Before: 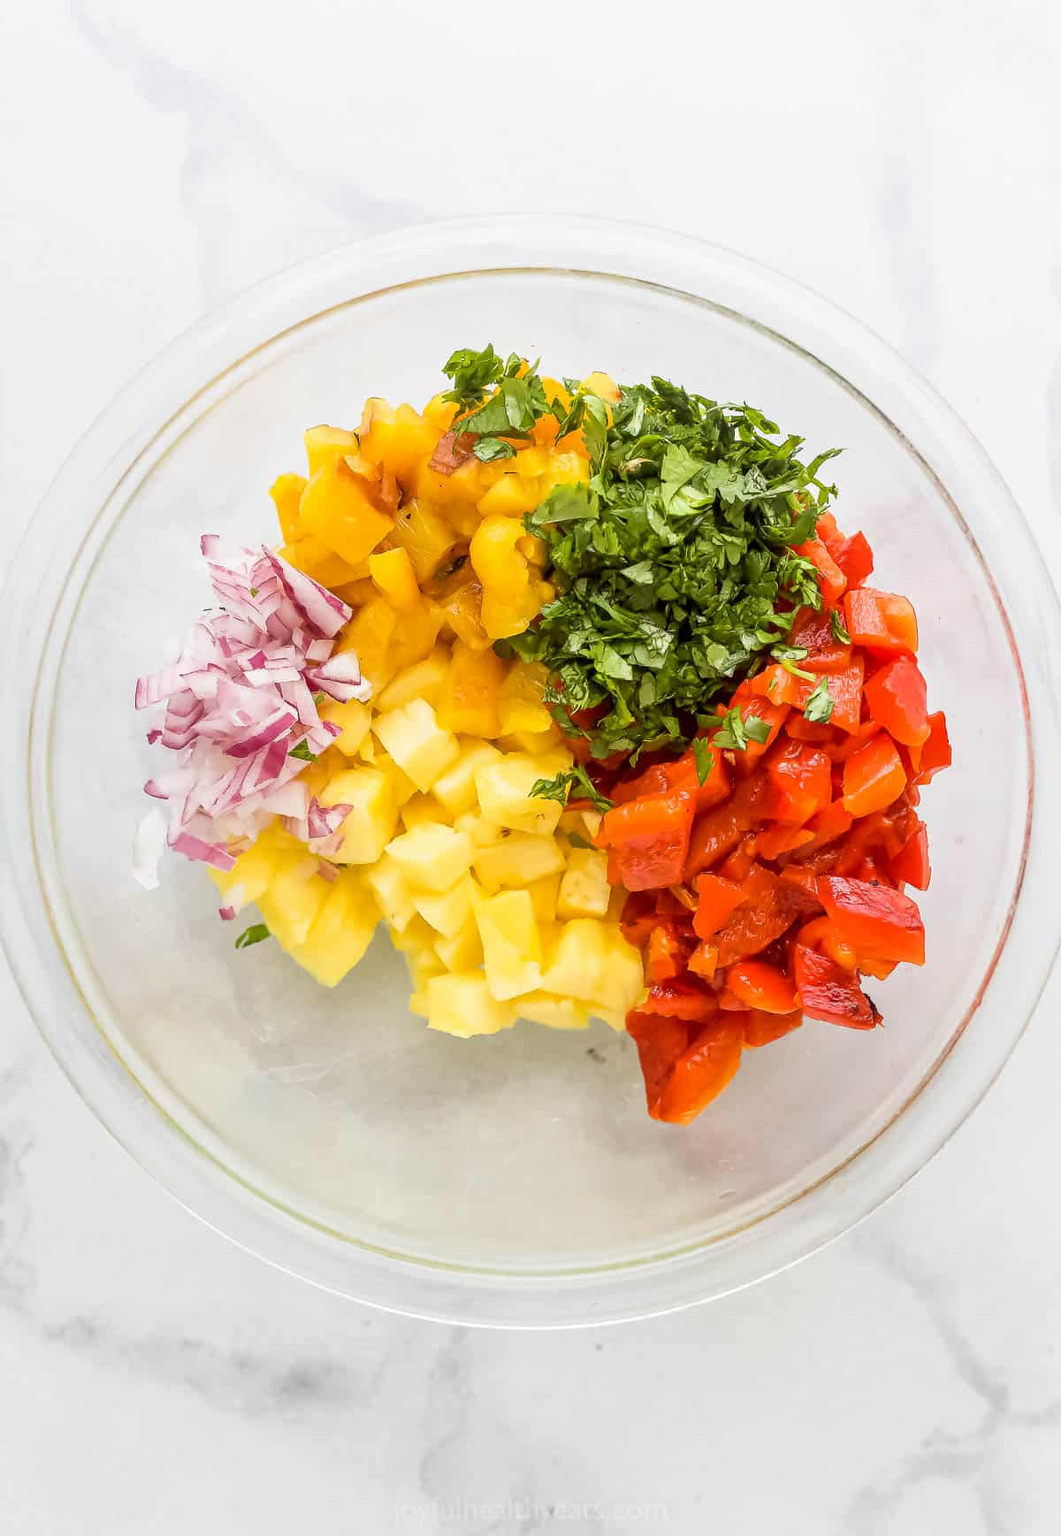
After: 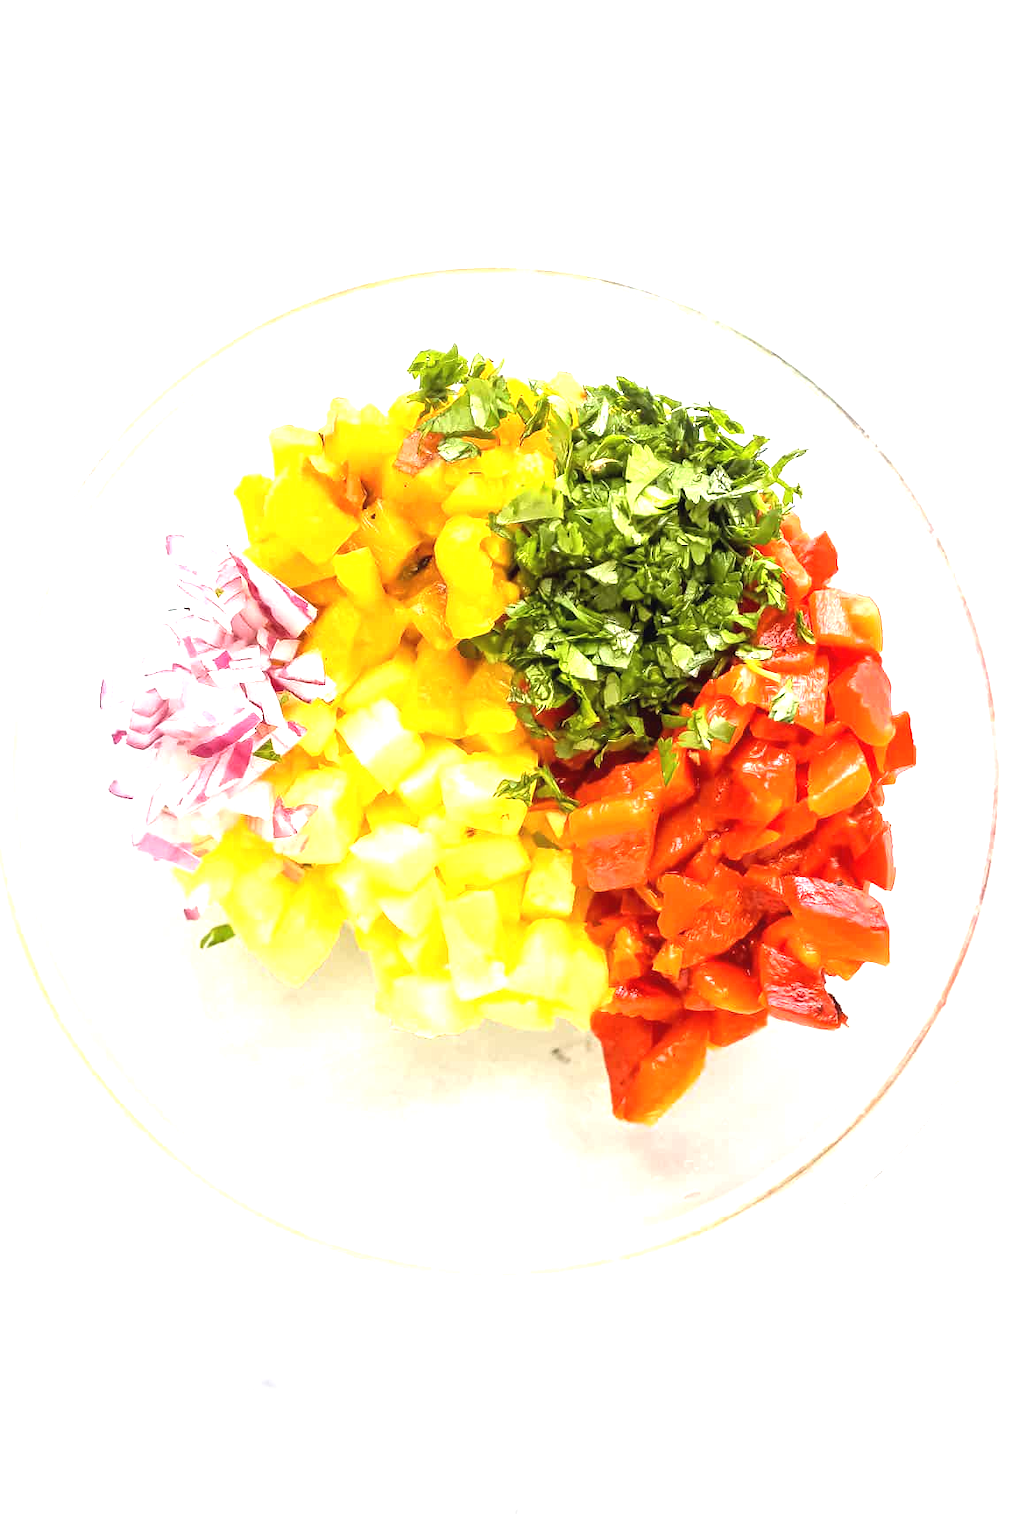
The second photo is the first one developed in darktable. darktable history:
crop and rotate: left 3.361%
levels: mode automatic
exposure: black level correction -0.002, exposure 1.113 EV, compensate highlight preservation false
